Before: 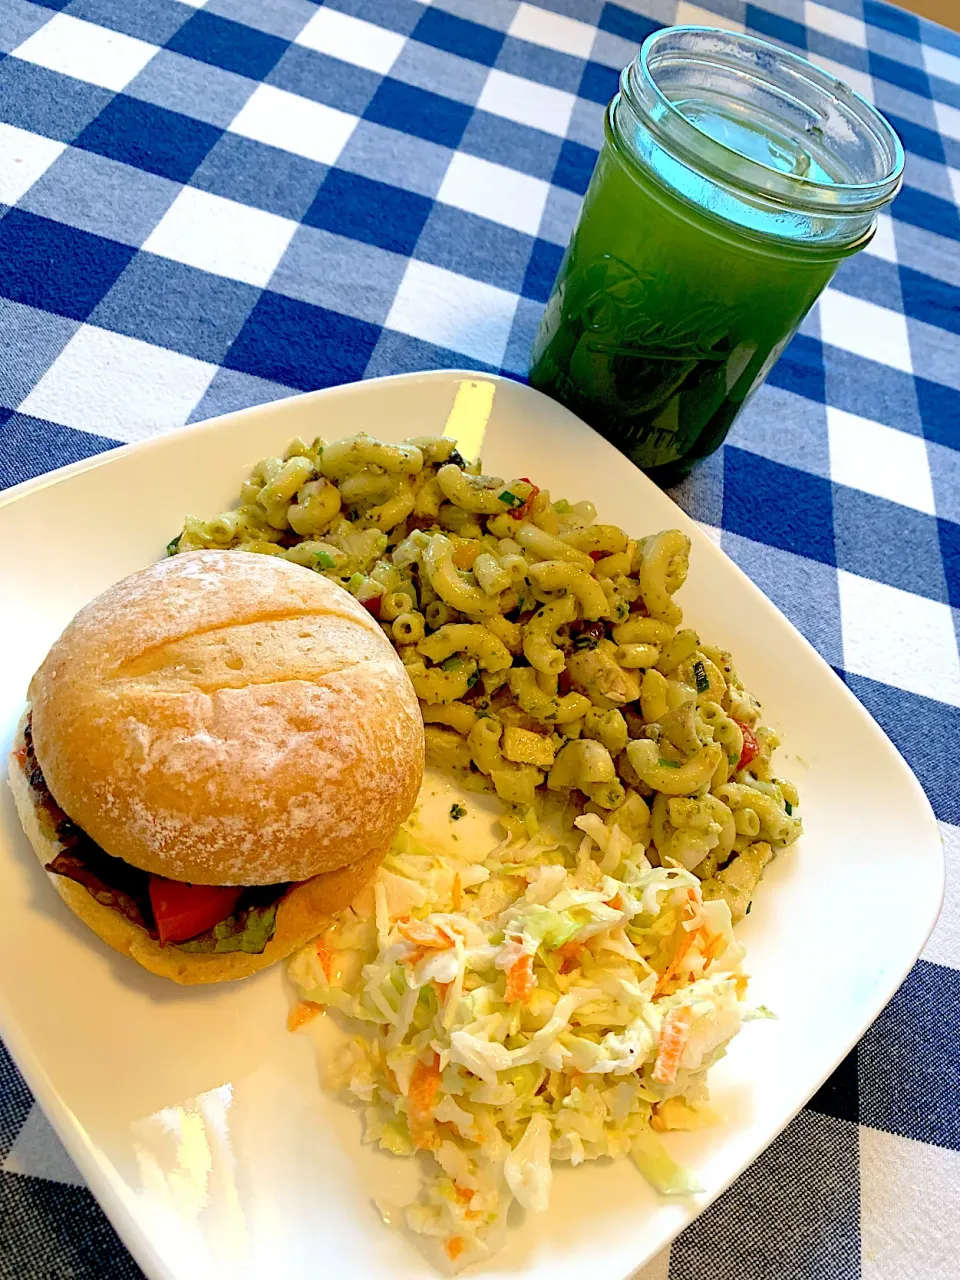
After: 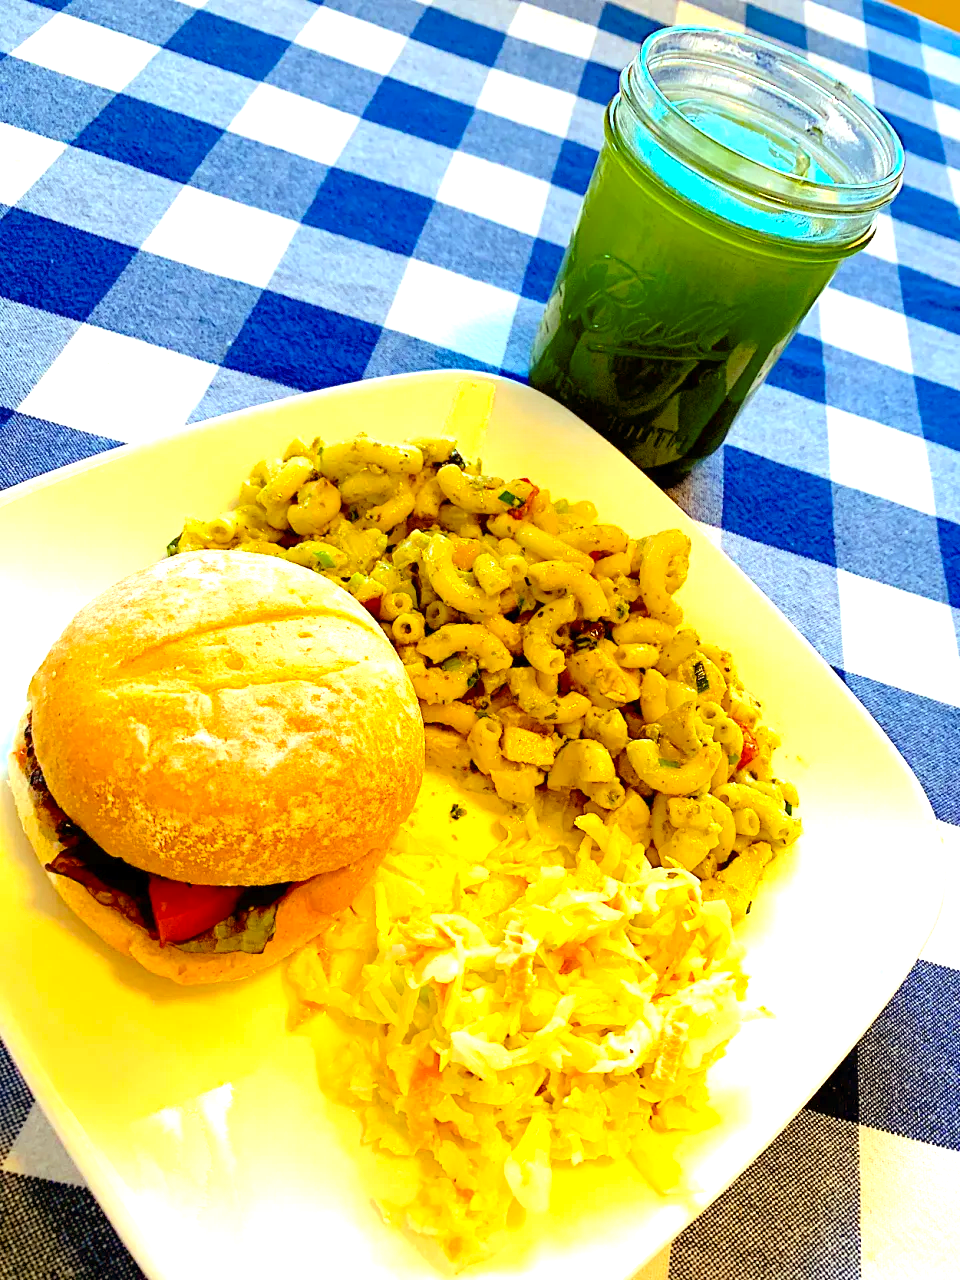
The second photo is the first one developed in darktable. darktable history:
exposure: exposure 0.741 EV, compensate highlight preservation false
color balance rgb: shadows lift › luminance -10.371%, power › luminance 9.855%, power › chroma 2.816%, power › hue 59.93°, highlights gain › luminance 5.868%, highlights gain › chroma 2.516%, highlights gain › hue 89.65°, perceptual saturation grading › global saturation 25.165%, global vibrance 19.629%
